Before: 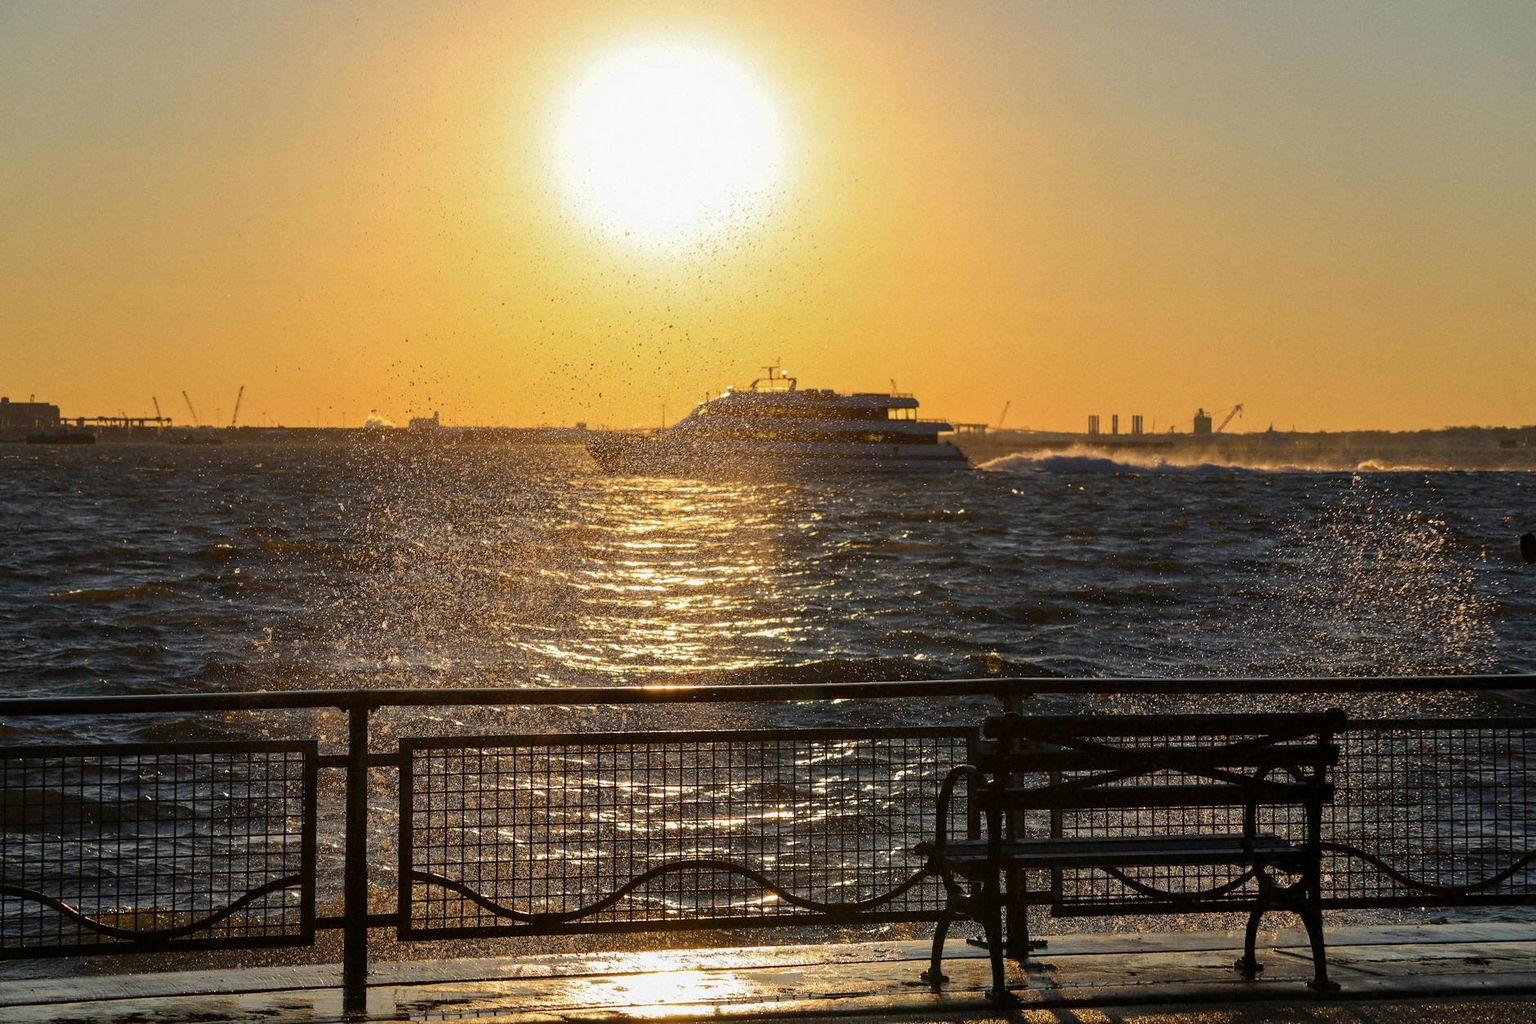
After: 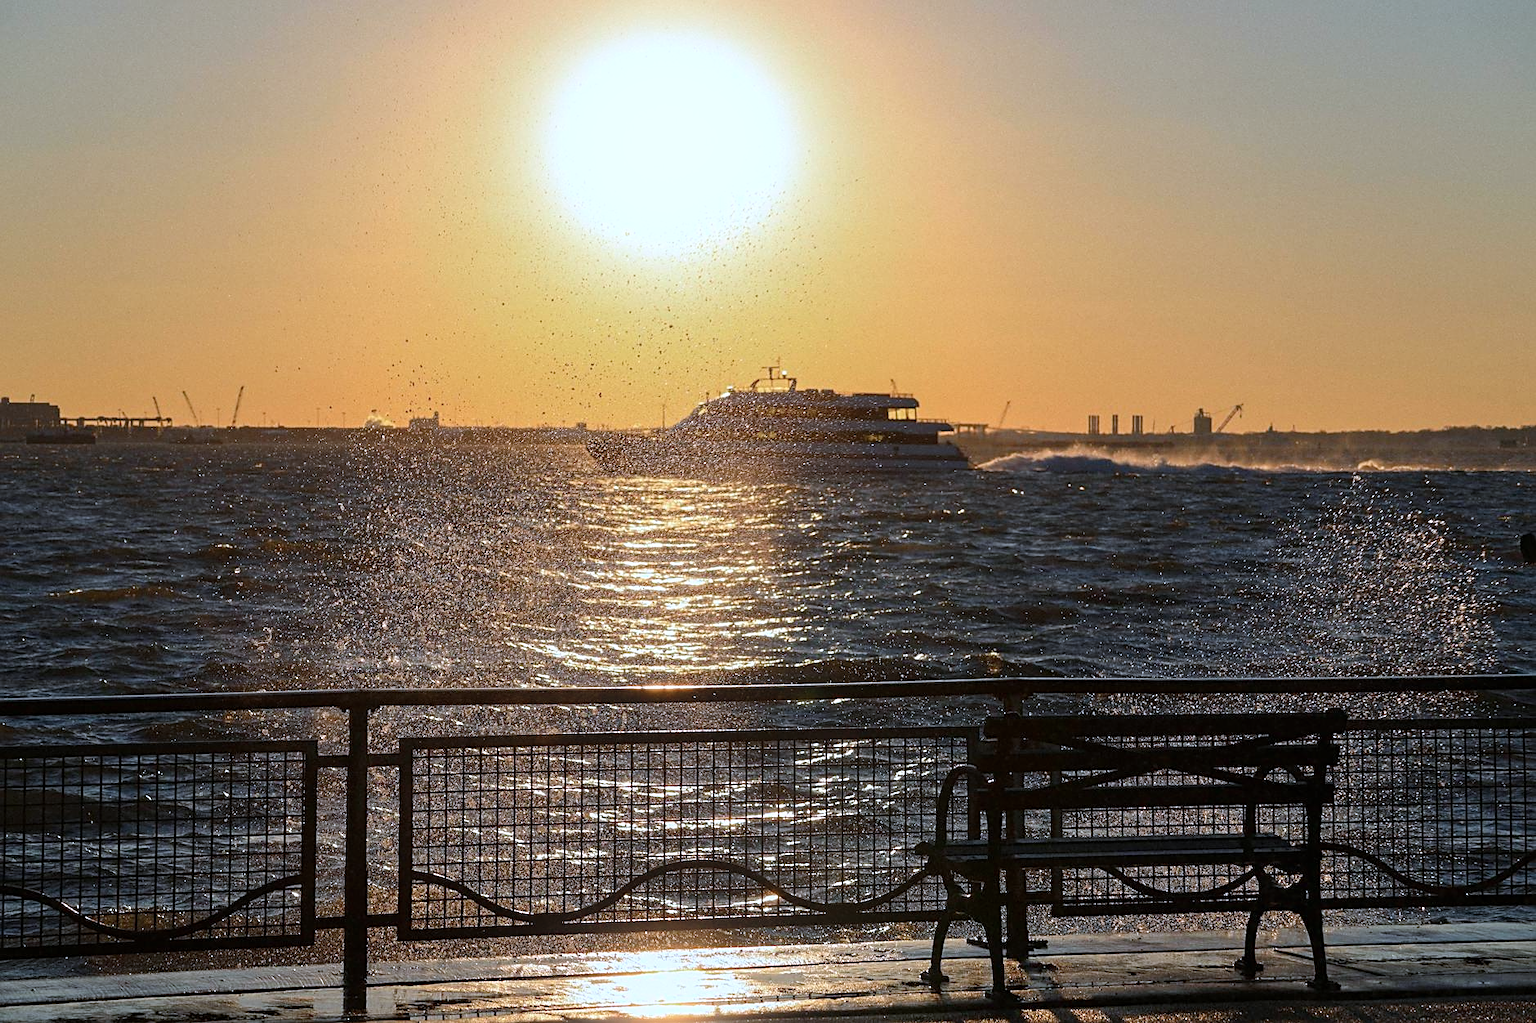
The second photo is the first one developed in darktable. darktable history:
color correction: highlights a* -2.24, highlights b* -18.1
sharpen: on, module defaults
bloom: size 9%, threshold 100%, strength 7%
